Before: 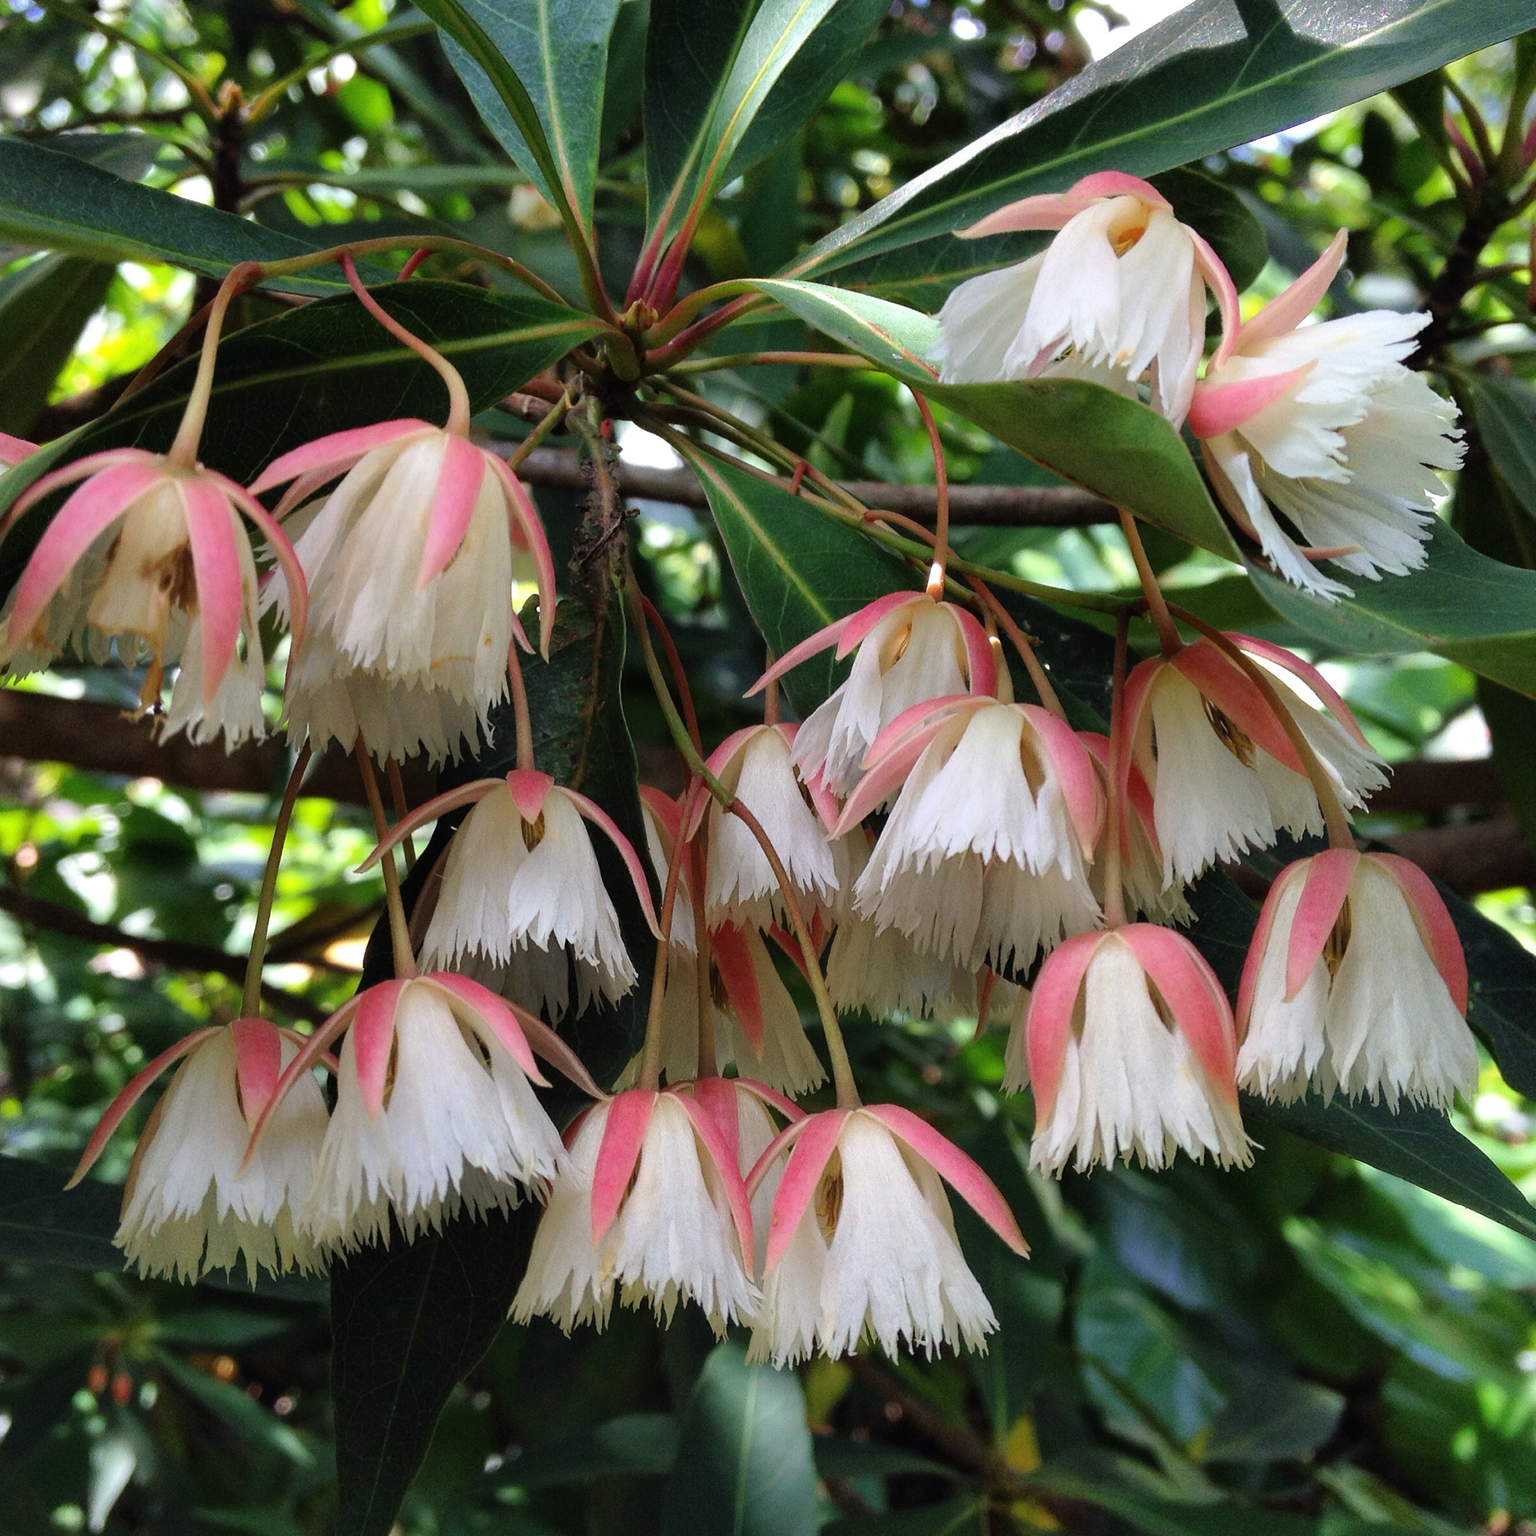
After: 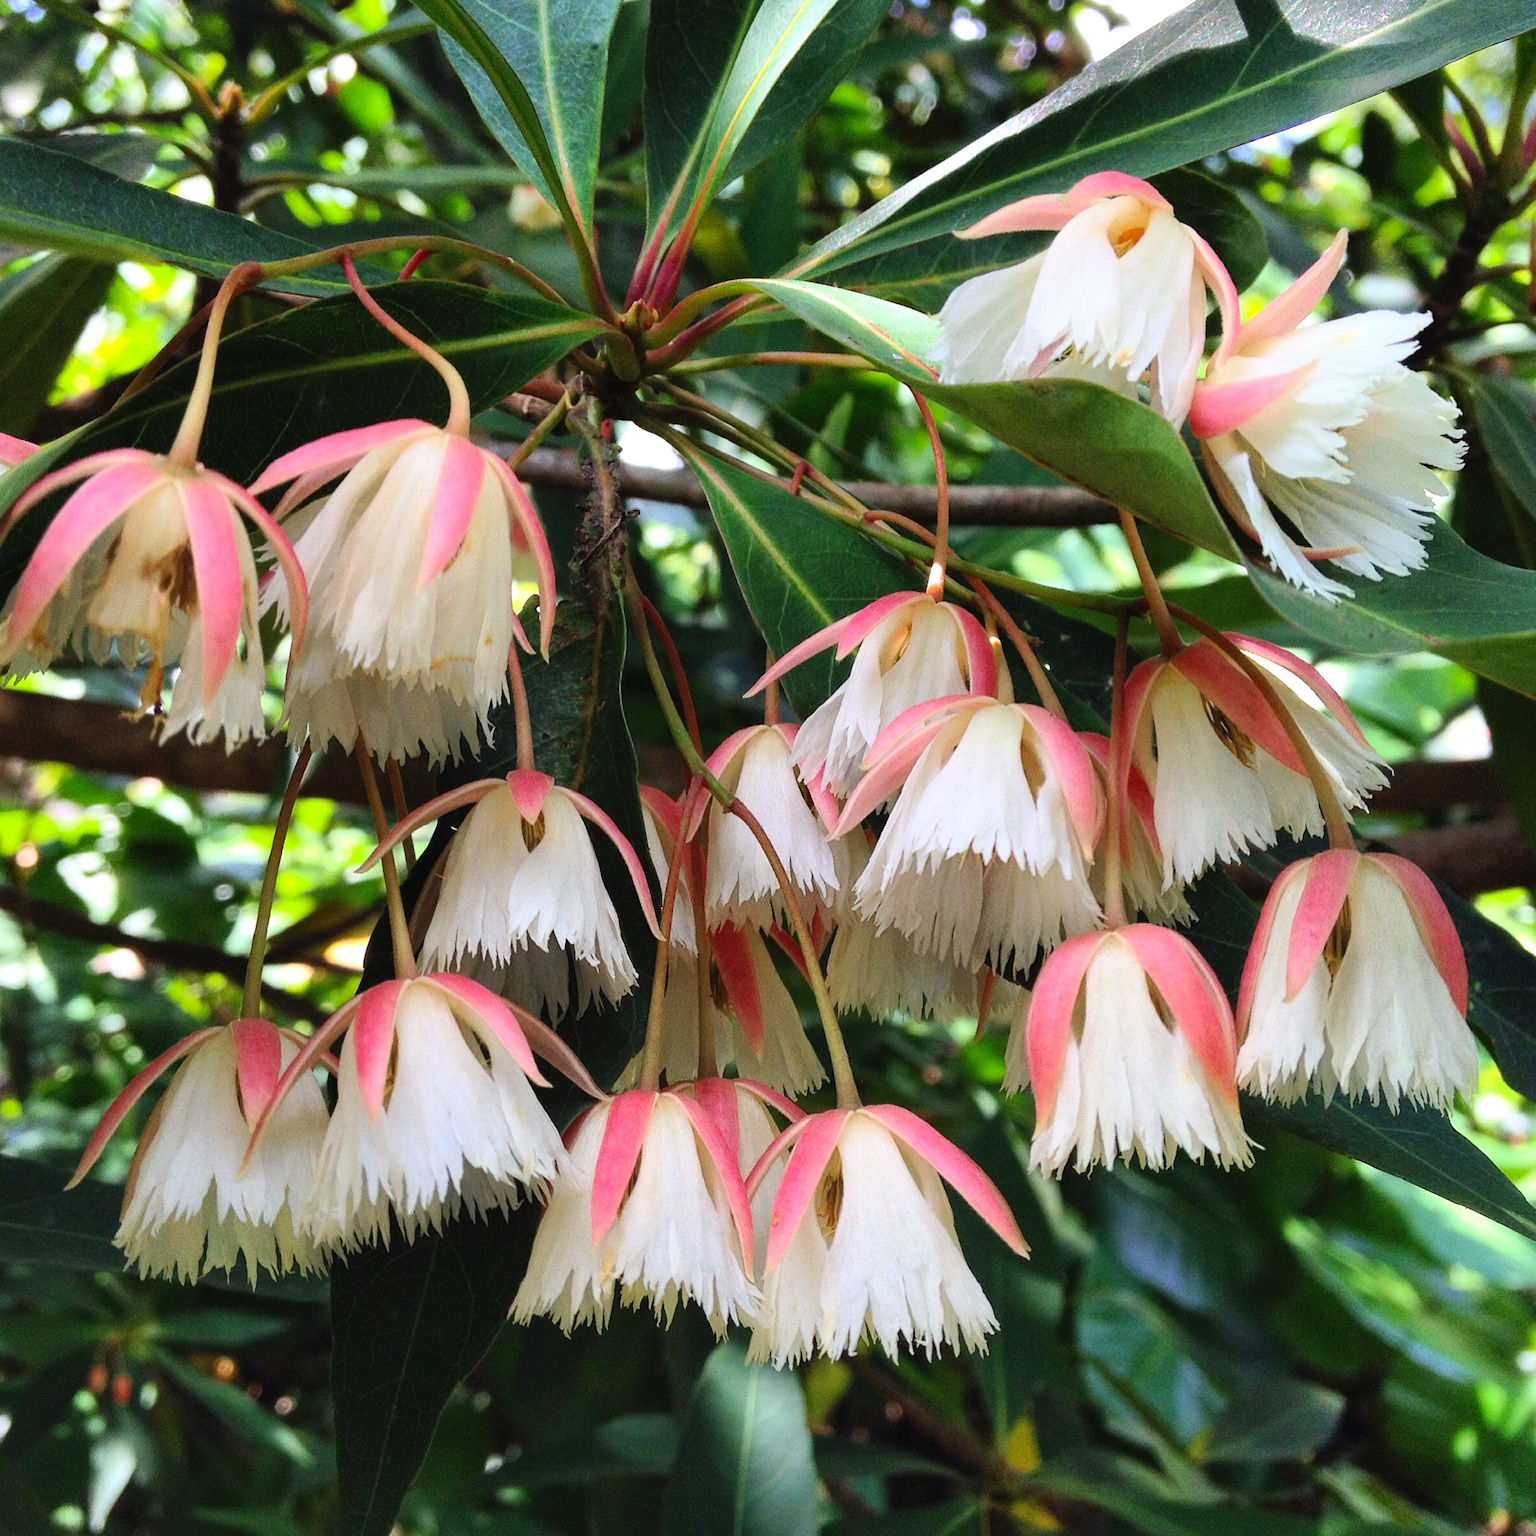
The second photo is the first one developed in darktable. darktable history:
contrast brightness saturation: contrast 0.203, brightness 0.157, saturation 0.217
